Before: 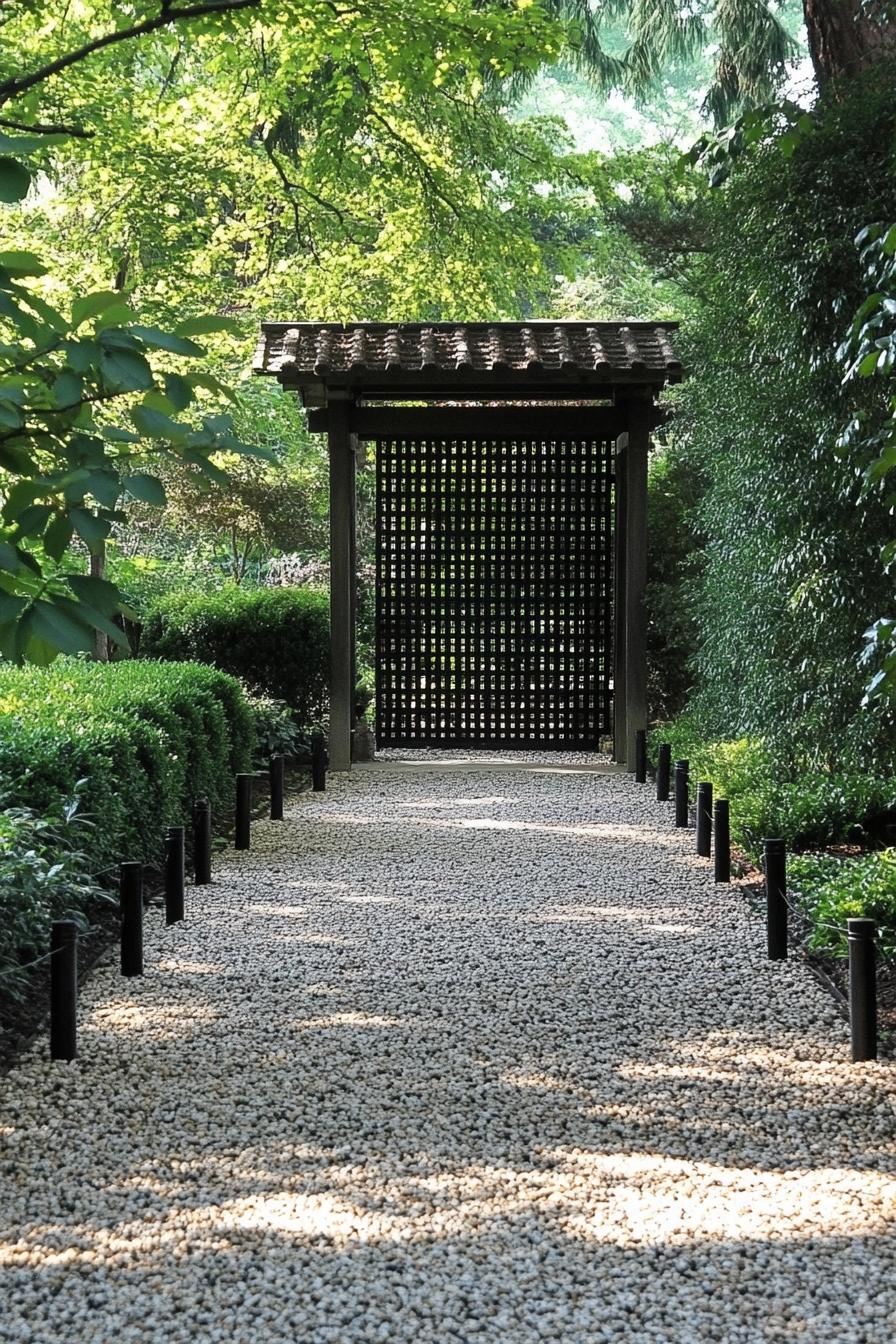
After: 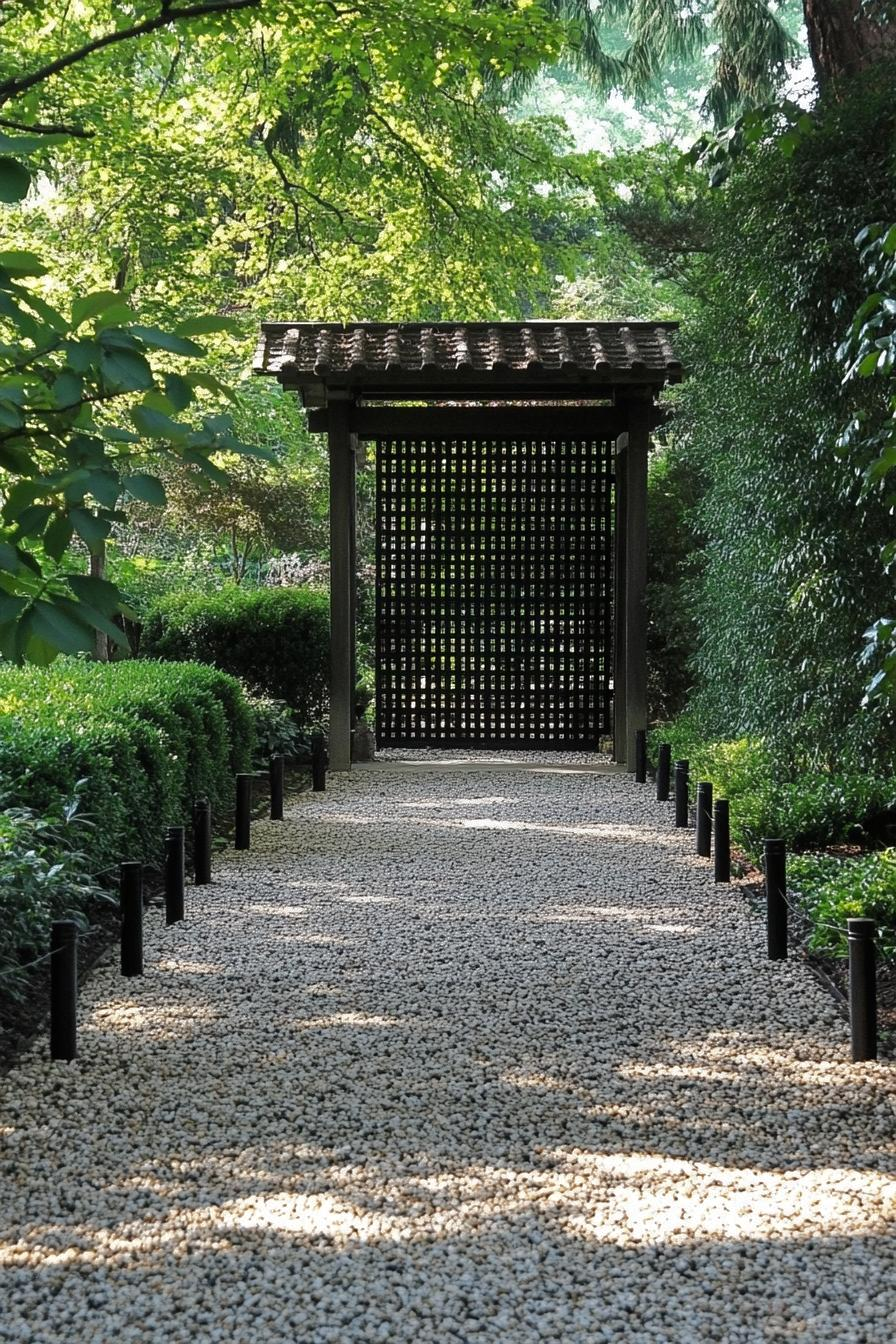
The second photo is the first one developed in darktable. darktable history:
tone curve: curves: ch0 [(0, 0) (0.568, 0.517) (0.8, 0.717) (1, 1)], color space Lab, independent channels, preserve colors none
tone equalizer: edges refinement/feathering 500, mask exposure compensation -1.57 EV, preserve details no
